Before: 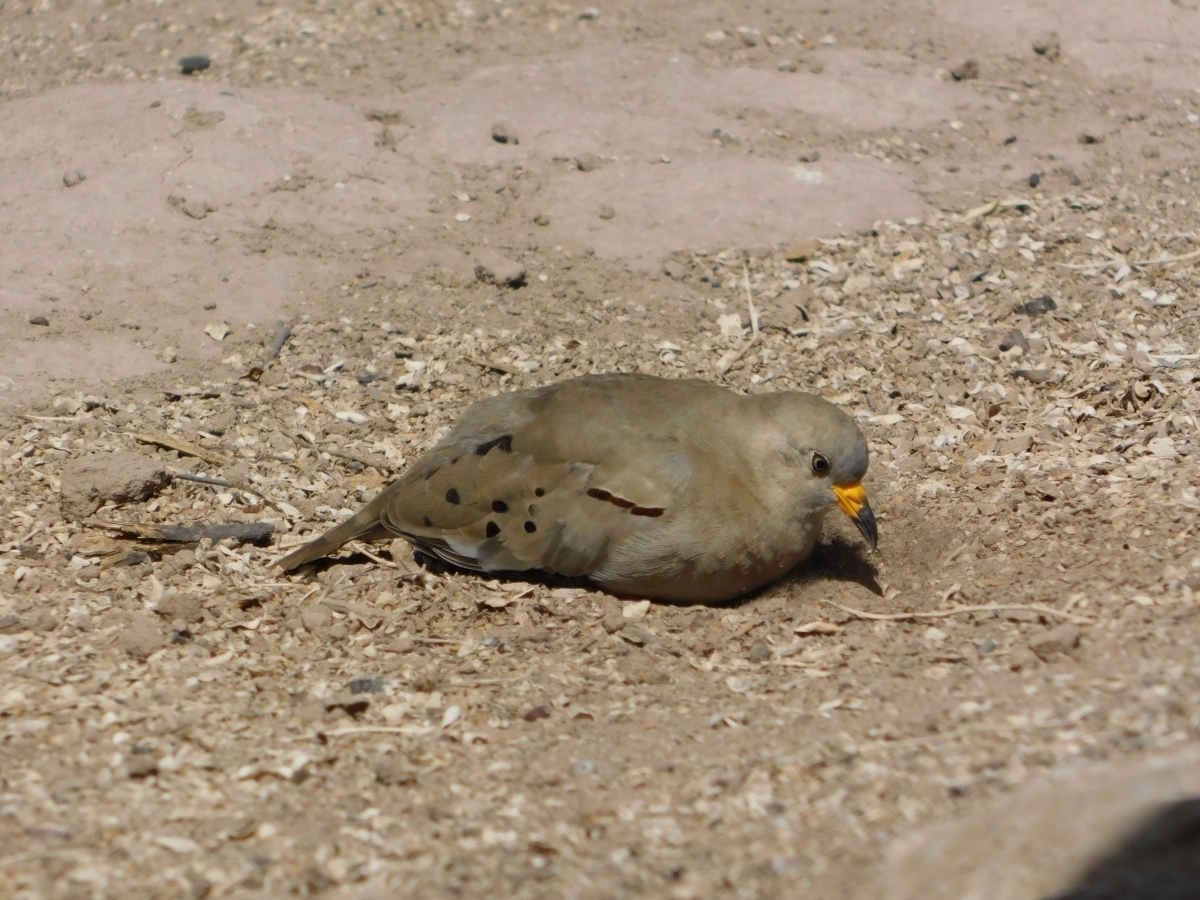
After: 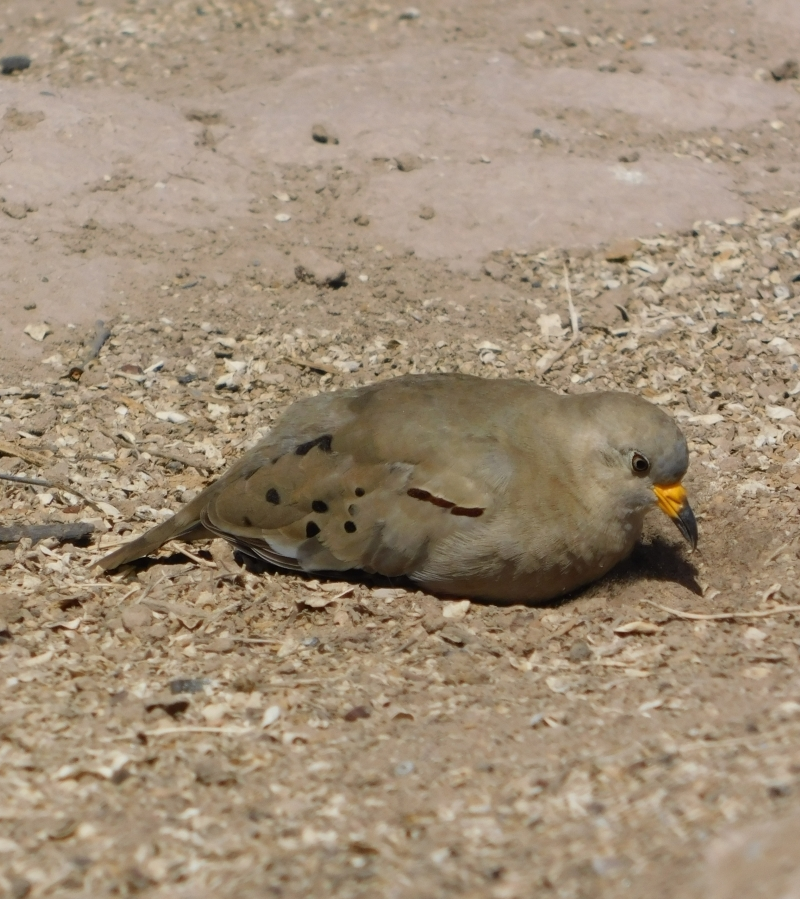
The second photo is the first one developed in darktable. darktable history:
crop and rotate: left 15.009%, right 18.251%
